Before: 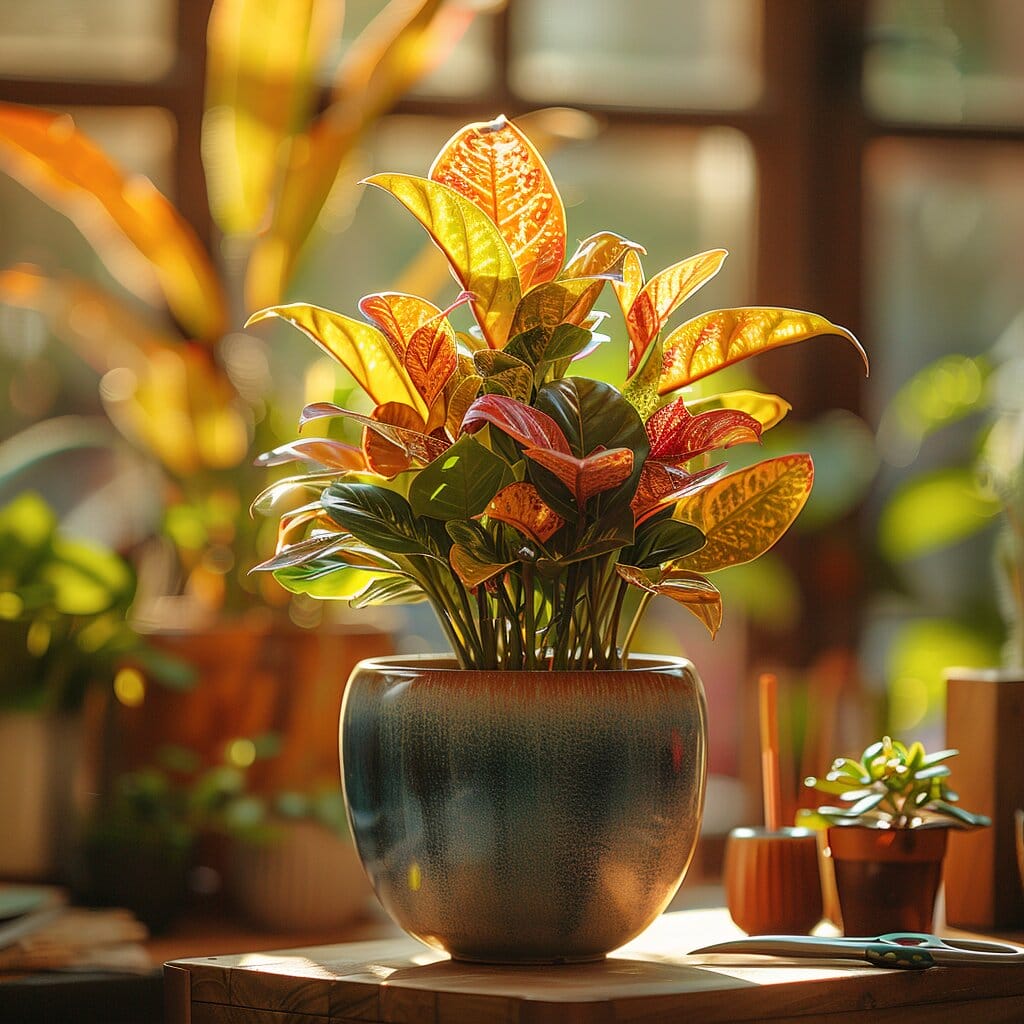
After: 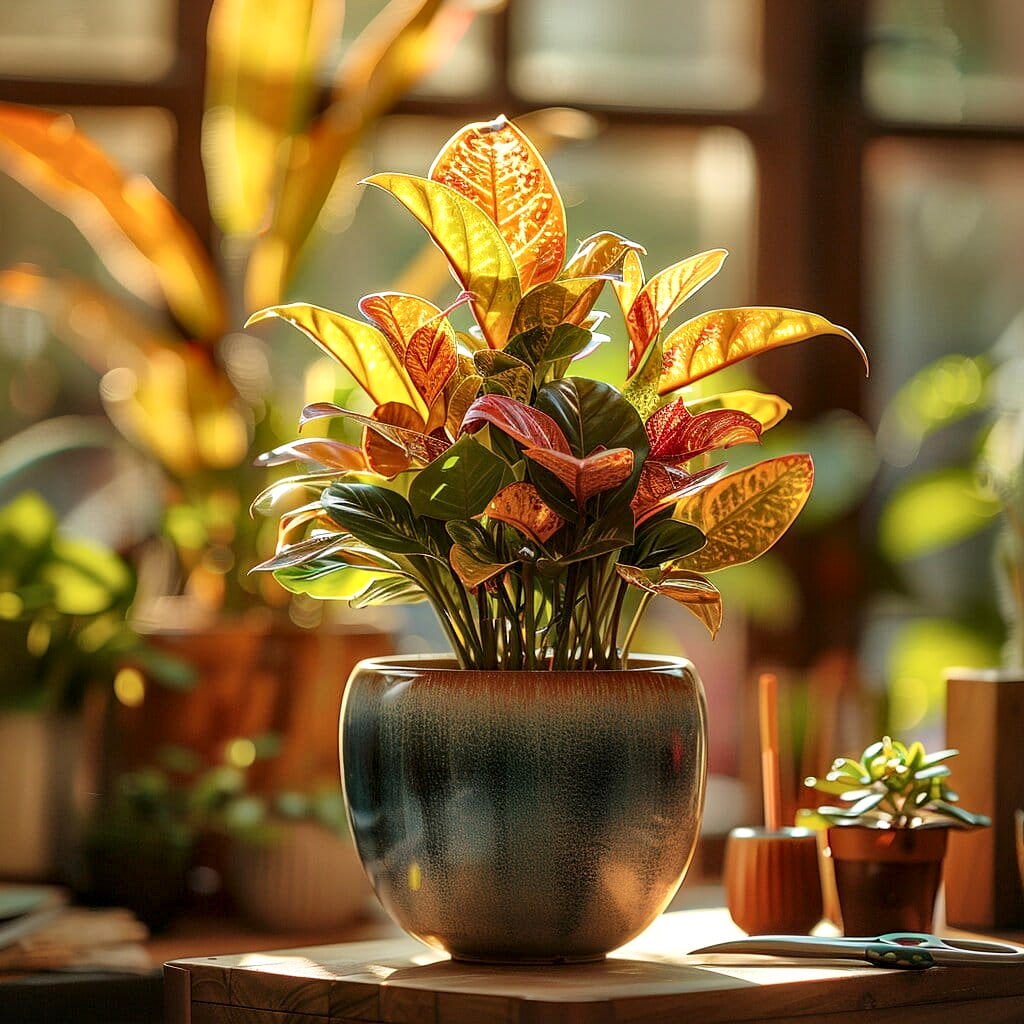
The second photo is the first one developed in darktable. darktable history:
local contrast: mode bilateral grid, contrast 26, coarseness 59, detail 151%, midtone range 0.2
